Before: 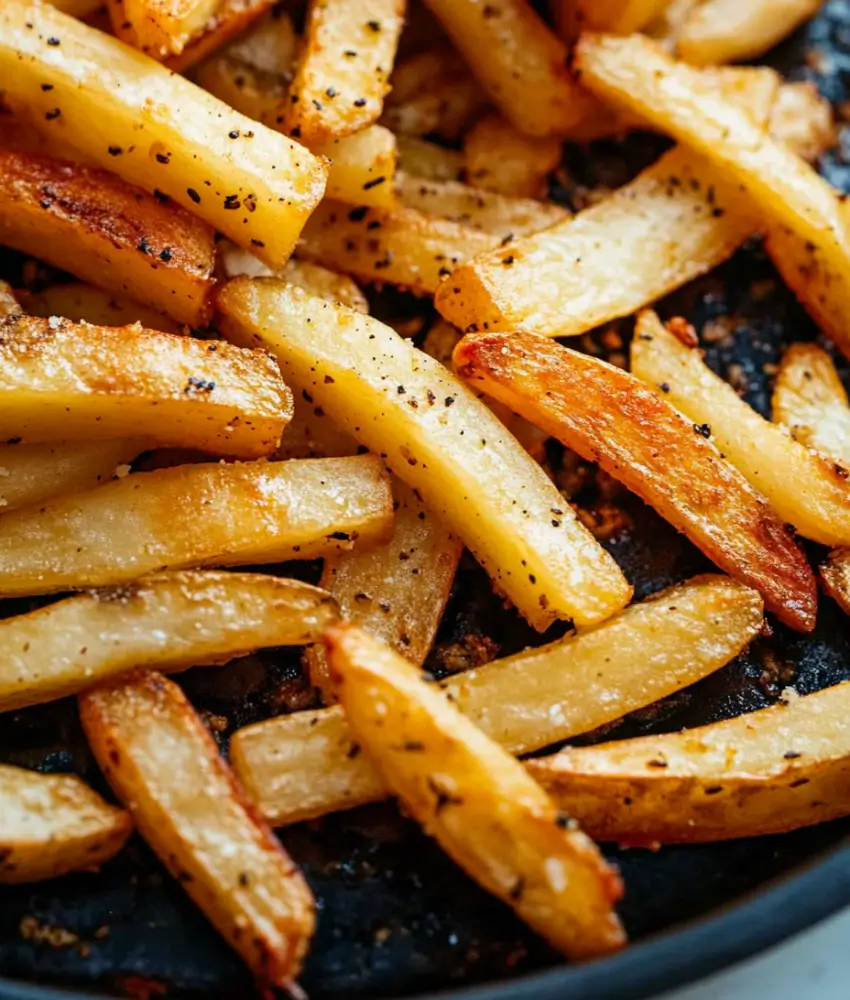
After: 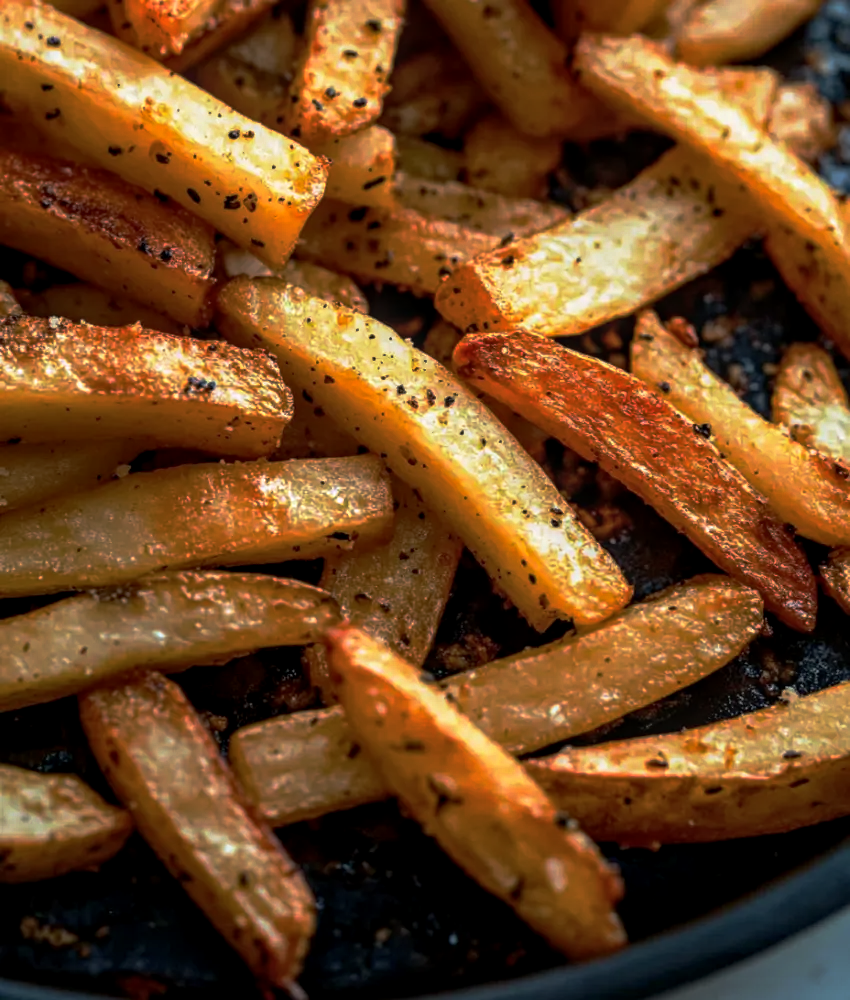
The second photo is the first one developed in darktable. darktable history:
local contrast: on, module defaults
base curve: curves: ch0 [(0, 0) (0.564, 0.291) (0.802, 0.731) (1, 1)], preserve colors none
